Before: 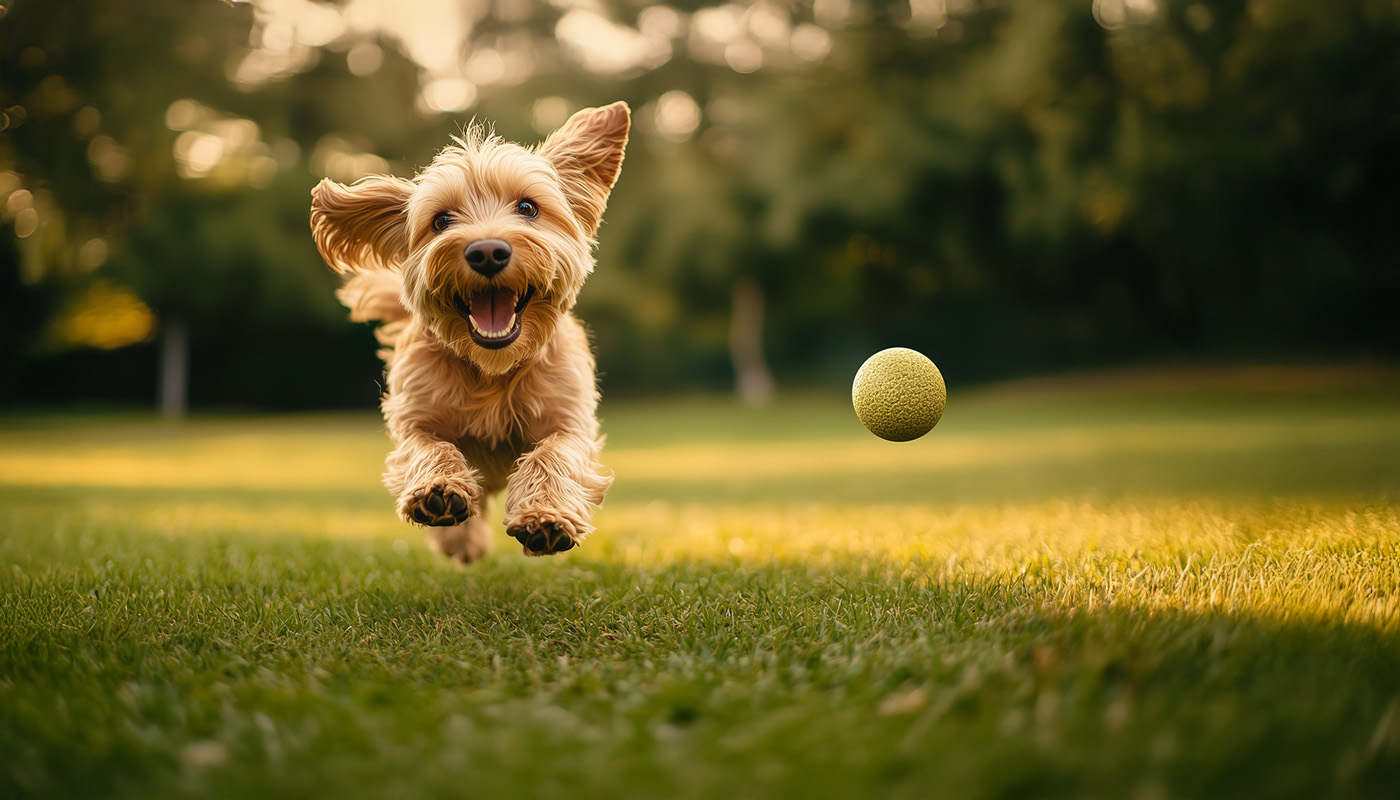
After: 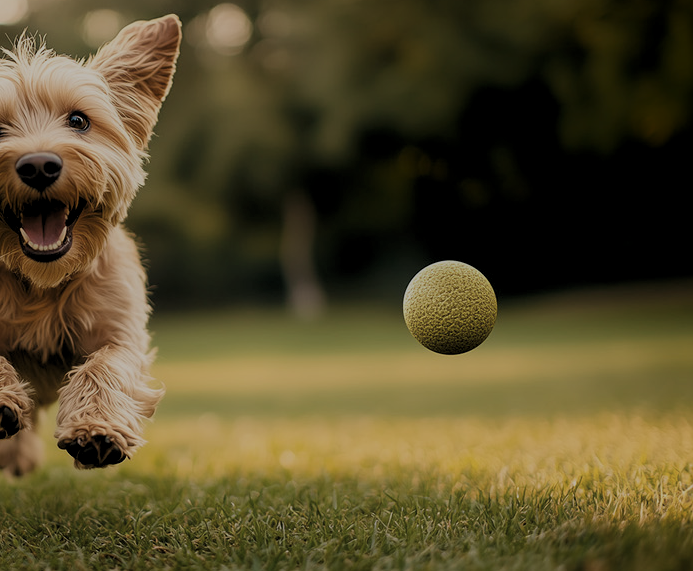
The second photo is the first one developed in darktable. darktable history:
crop: left 32.075%, top 10.976%, right 18.355%, bottom 17.596%
contrast brightness saturation: saturation -0.05
filmic rgb: black relative exposure -16 EV, white relative exposure 4.97 EV, hardness 6.25
color balance: contrast -15%
levels: levels [0.116, 0.574, 1]
shadows and highlights: shadows -40.15, highlights 62.88, soften with gaussian
